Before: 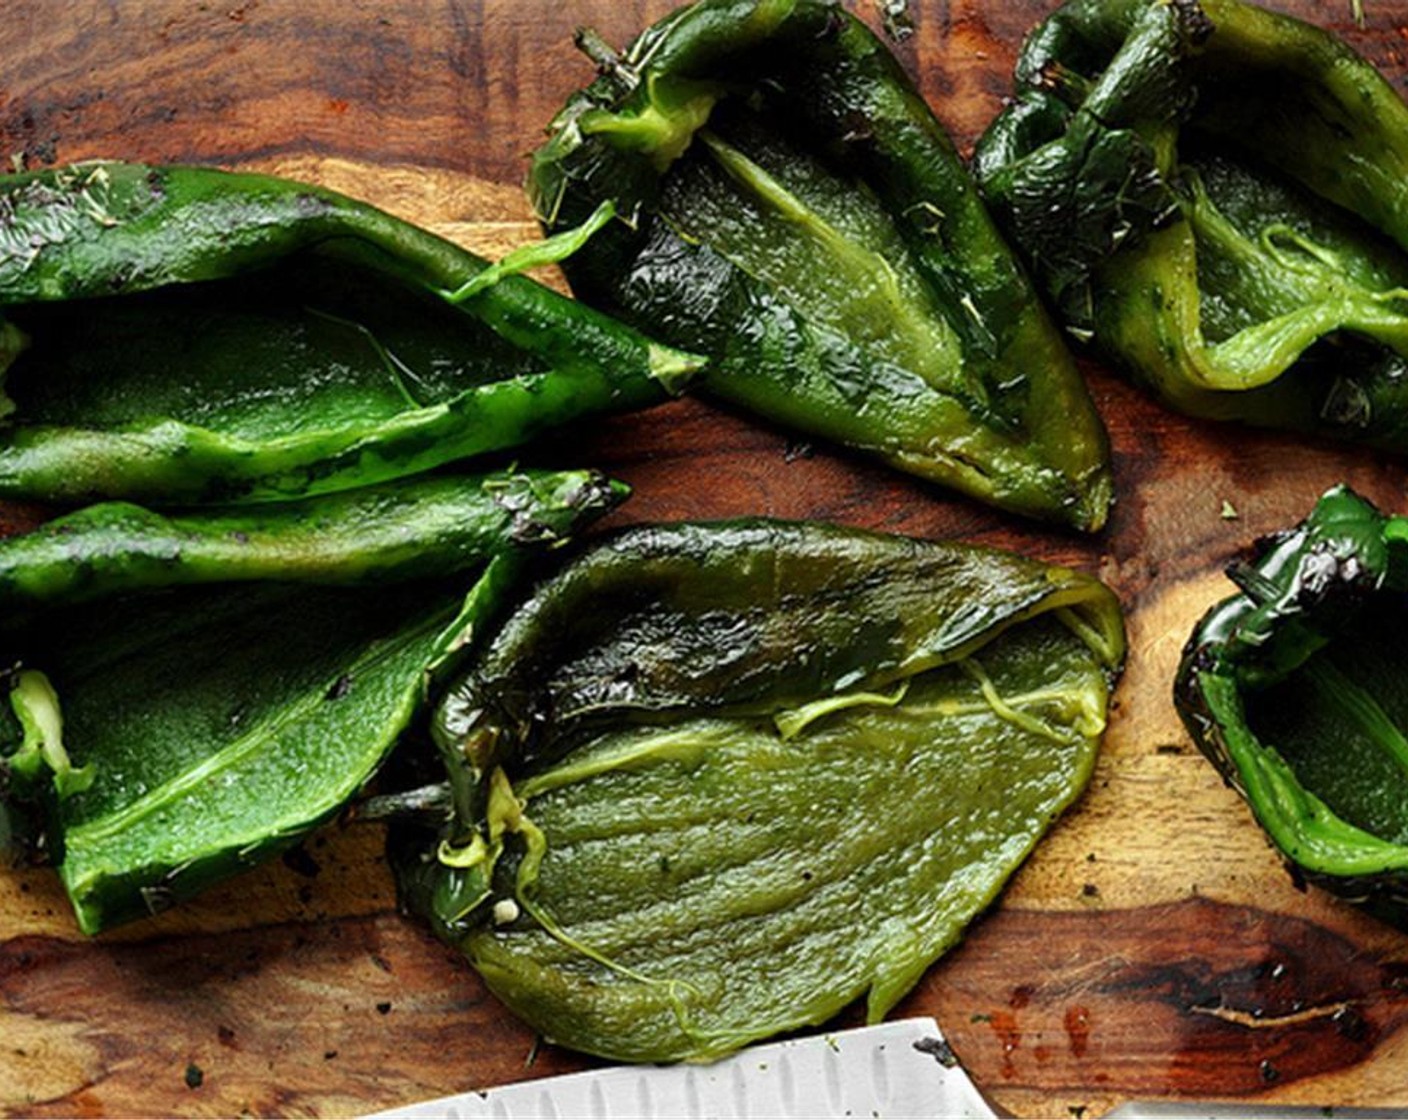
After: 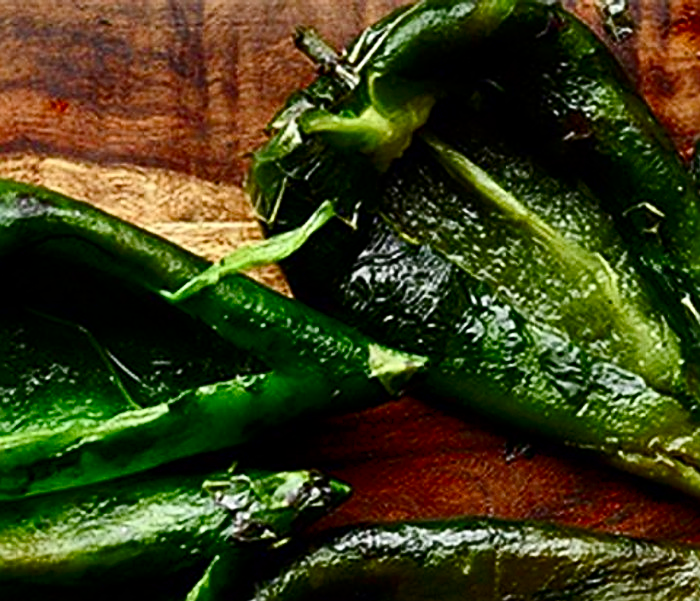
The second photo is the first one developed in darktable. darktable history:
color balance rgb: linear chroma grading › global chroma 9.115%, perceptual saturation grading › global saturation 20%, perceptual saturation grading › highlights -49.198%, perceptual saturation grading › shadows 25.759%, global vibrance 8.528%
contrast brightness saturation: contrast 0.205, brightness -0.104, saturation 0.1
crop: left 19.898%, right 30.357%, bottom 46.253%
sharpen: on, module defaults
